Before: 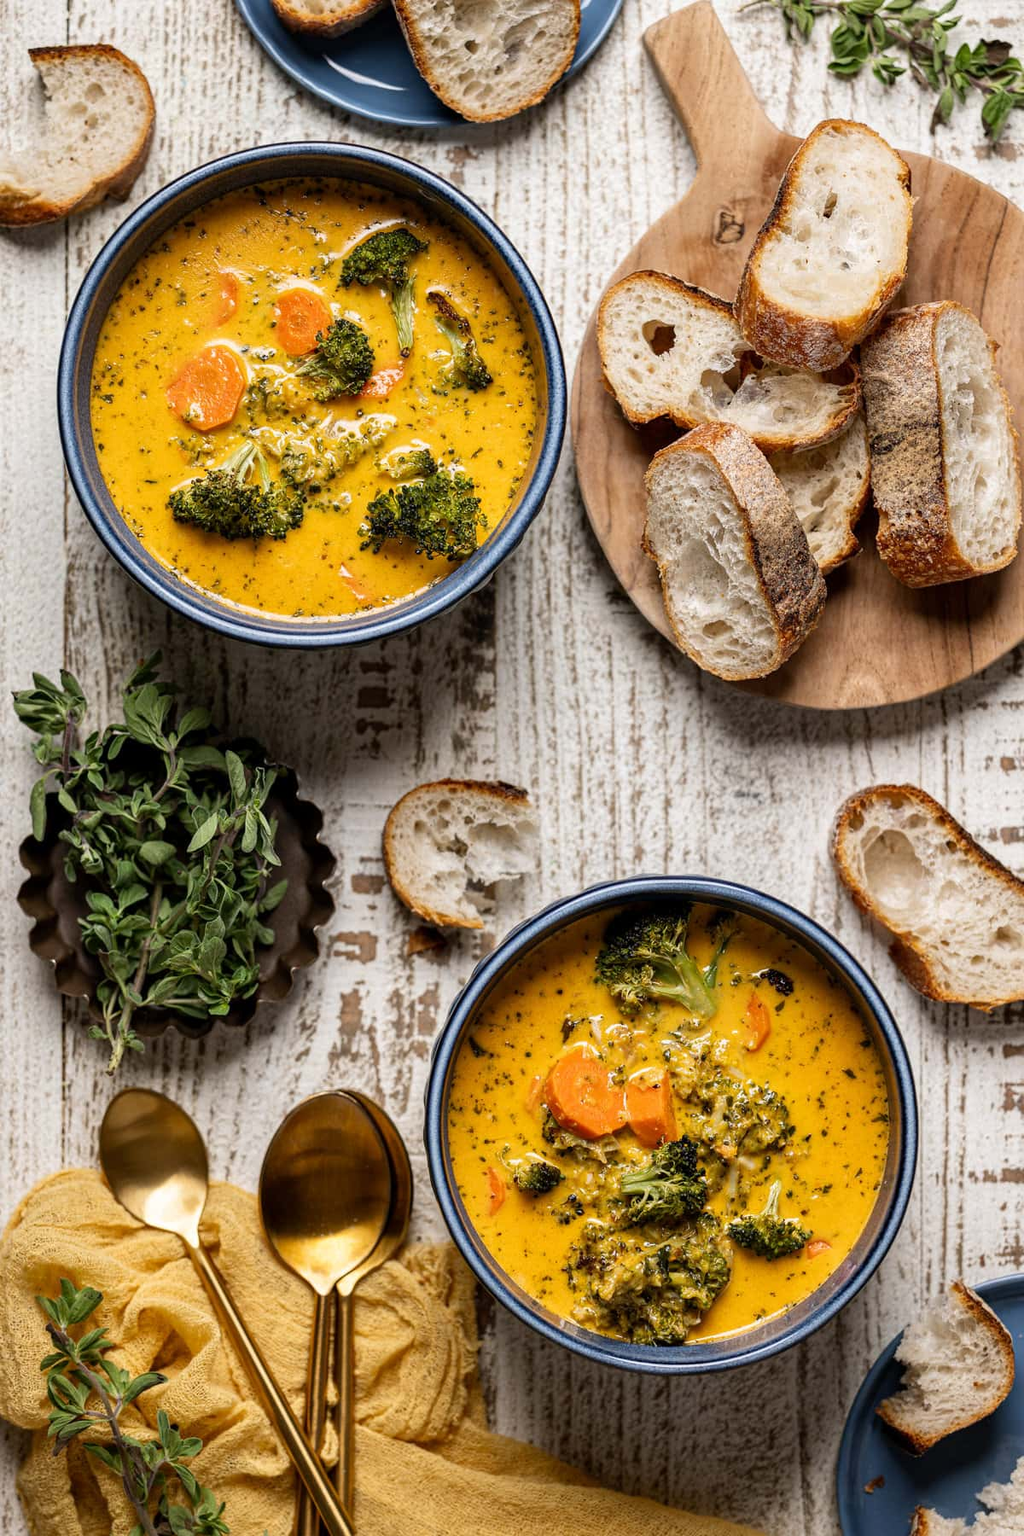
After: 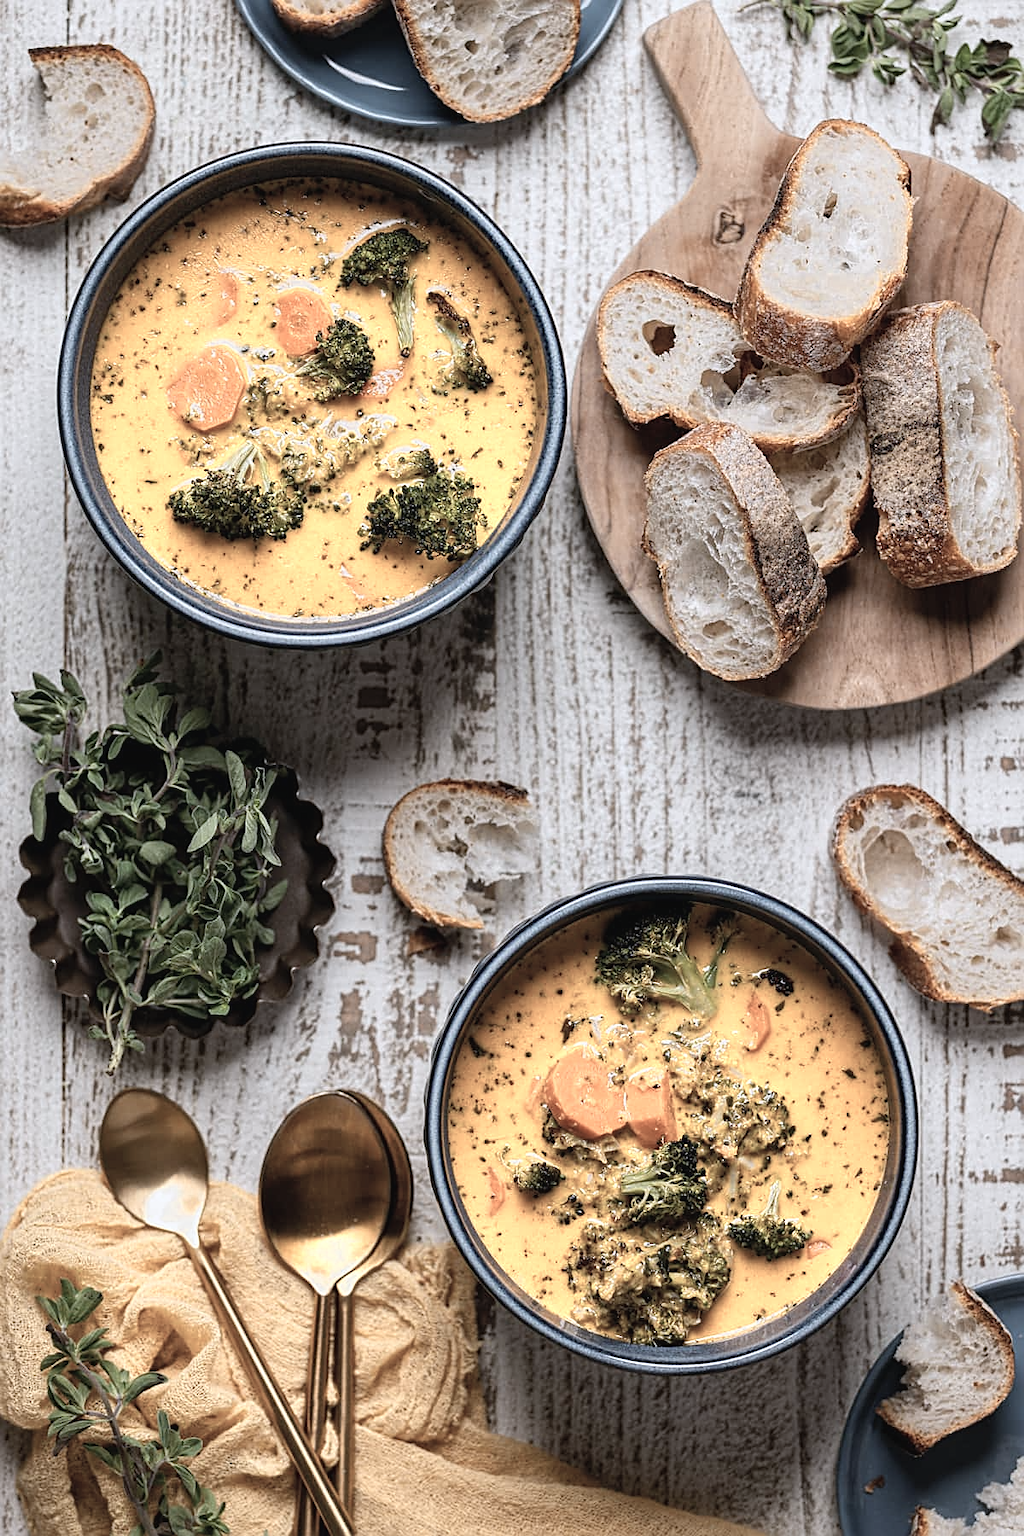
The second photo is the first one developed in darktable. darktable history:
contrast brightness saturation: contrast -0.055, saturation -0.402
sharpen: on, module defaults
color correction: highlights a* -0.124, highlights b* -5.47, shadows a* -0.137, shadows b* -0.107
color zones: curves: ch0 [(0.018, 0.548) (0.224, 0.64) (0.425, 0.447) (0.675, 0.575) (0.732, 0.579)]; ch1 [(0.066, 0.487) (0.25, 0.5) (0.404, 0.43) (0.75, 0.421) (0.956, 0.421)]; ch2 [(0.044, 0.561) (0.215, 0.465) (0.399, 0.544) (0.465, 0.548) (0.614, 0.447) (0.724, 0.43) (0.882, 0.623) (0.956, 0.632)]
